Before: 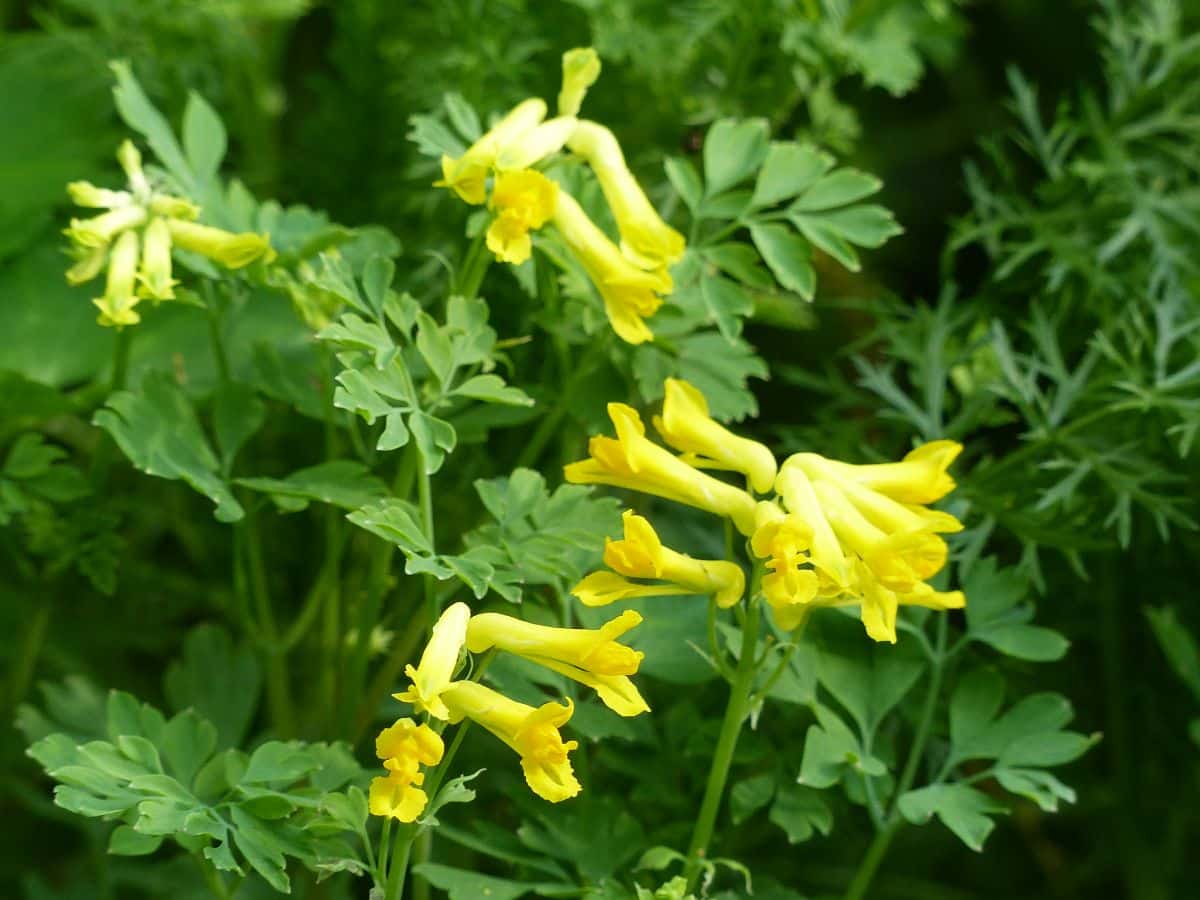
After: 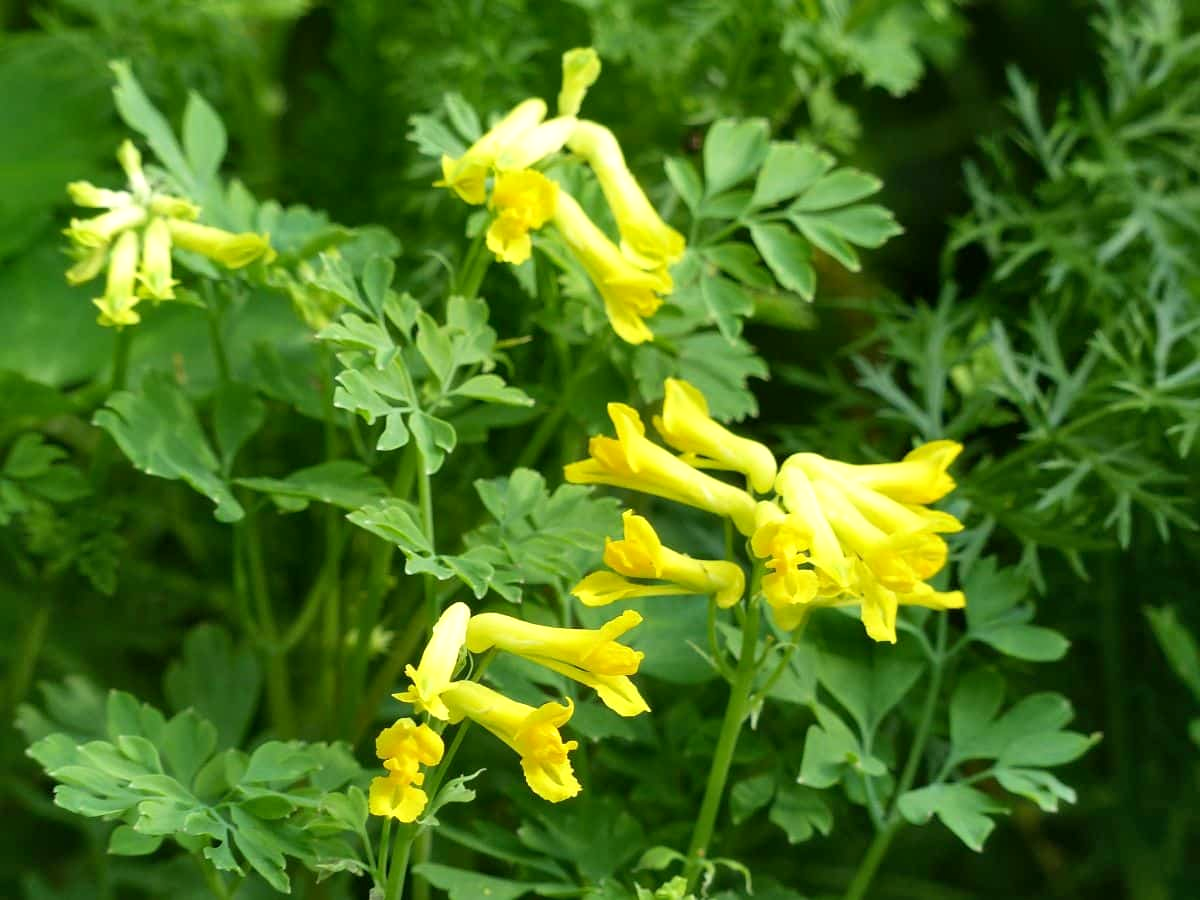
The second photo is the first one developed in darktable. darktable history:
exposure: black level correction 0.001, exposure 0.191 EV, compensate highlight preservation false
shadows and highlights: shadows 37.27, highlights -28.18, soften with gaussian
